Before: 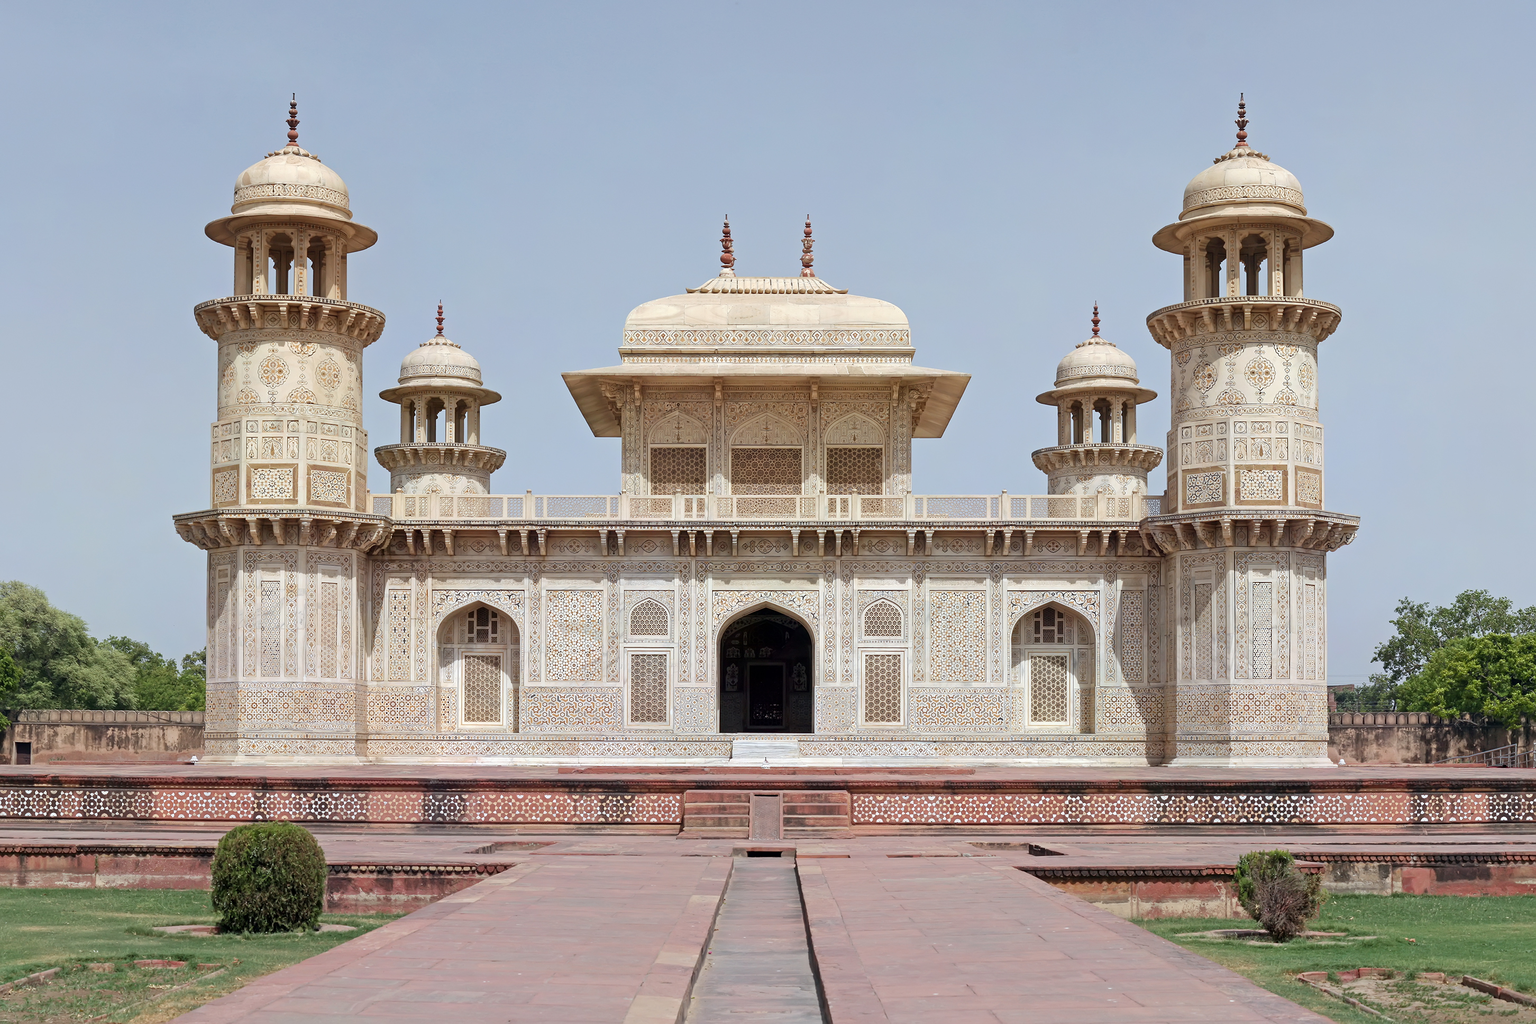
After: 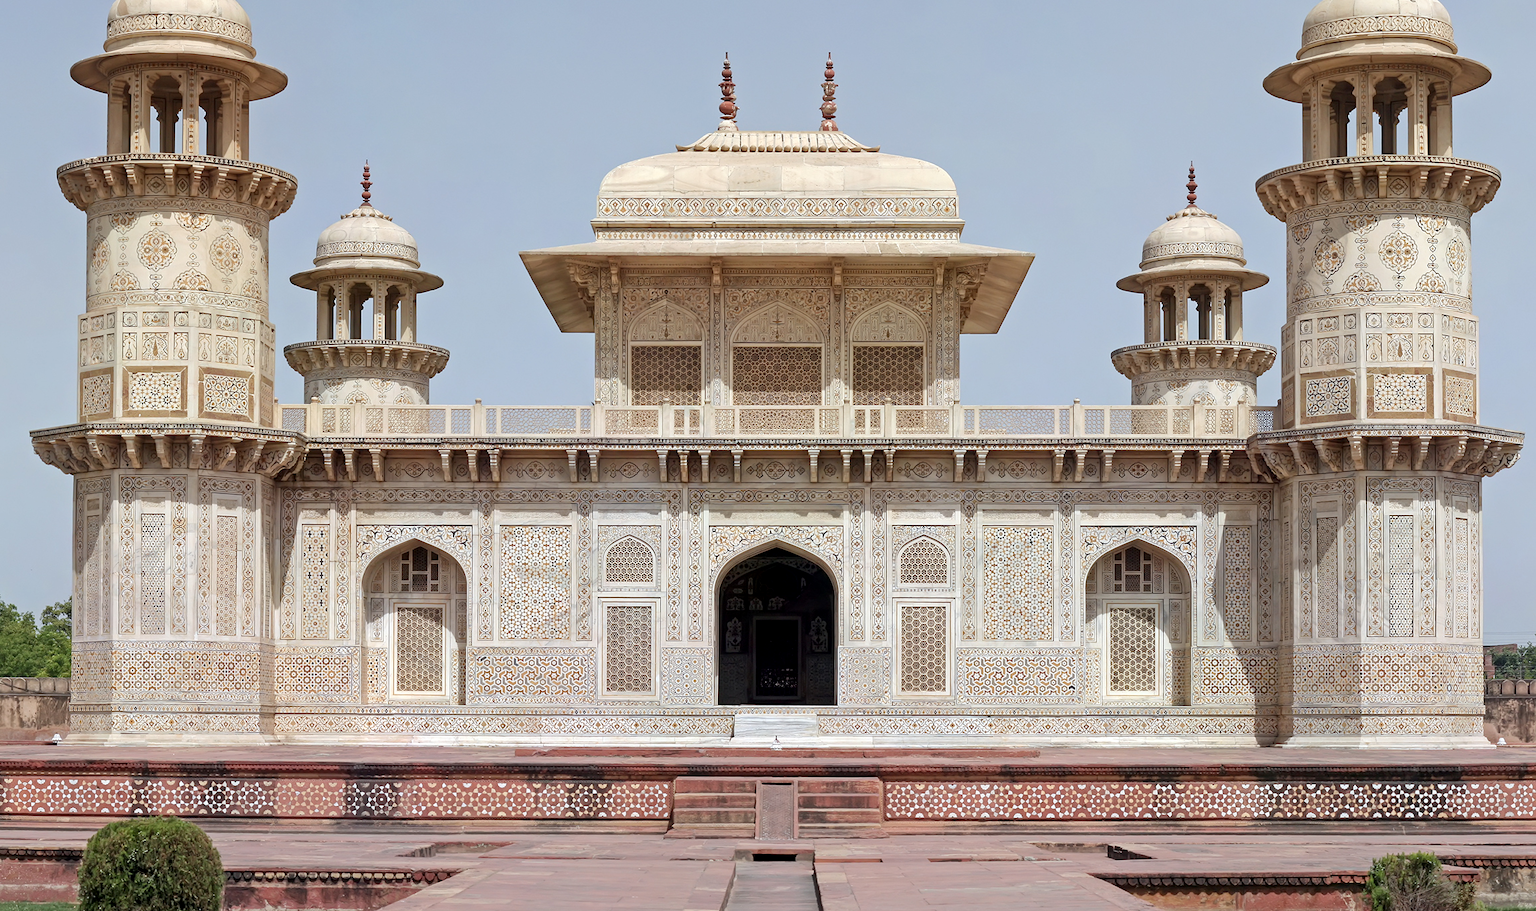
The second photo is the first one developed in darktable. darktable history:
crop: left 9.712%, top 16.928%, right 10.845%, bottom 12.332%
local contrast: highlights 100%, shadows 100%, detail 120%, midtone range 0.2
